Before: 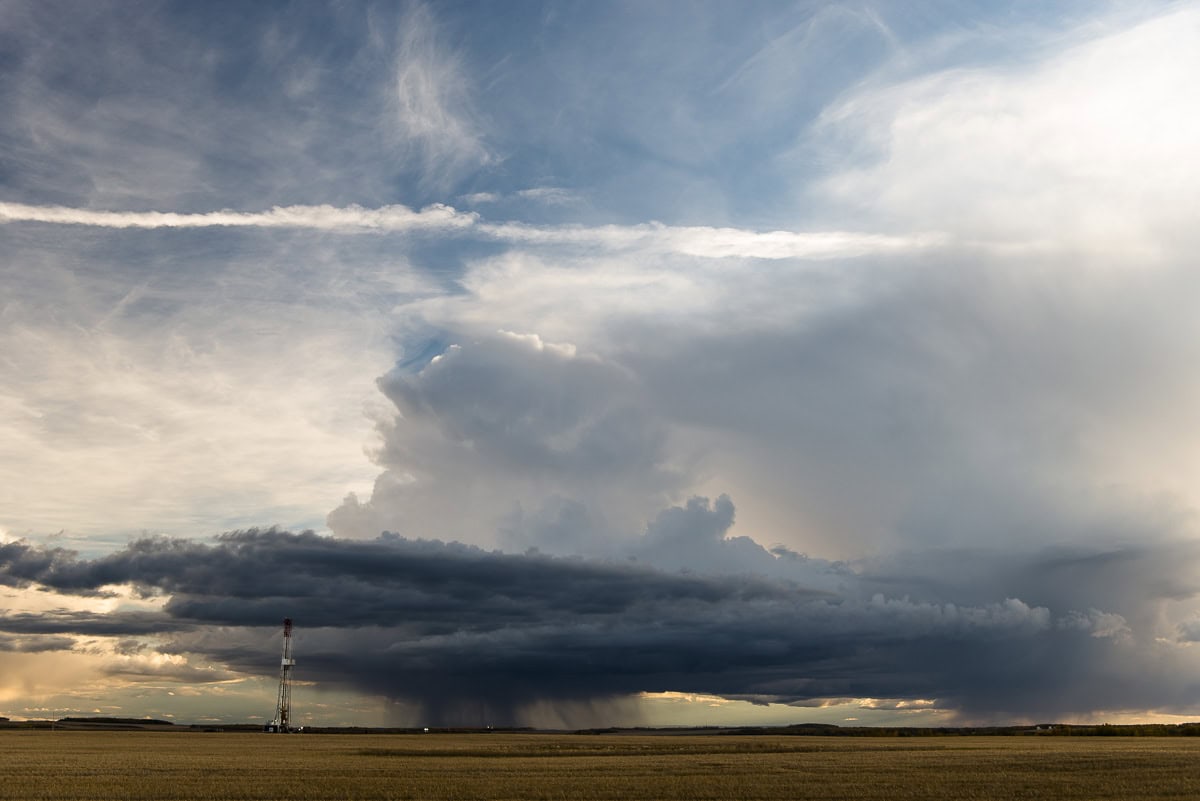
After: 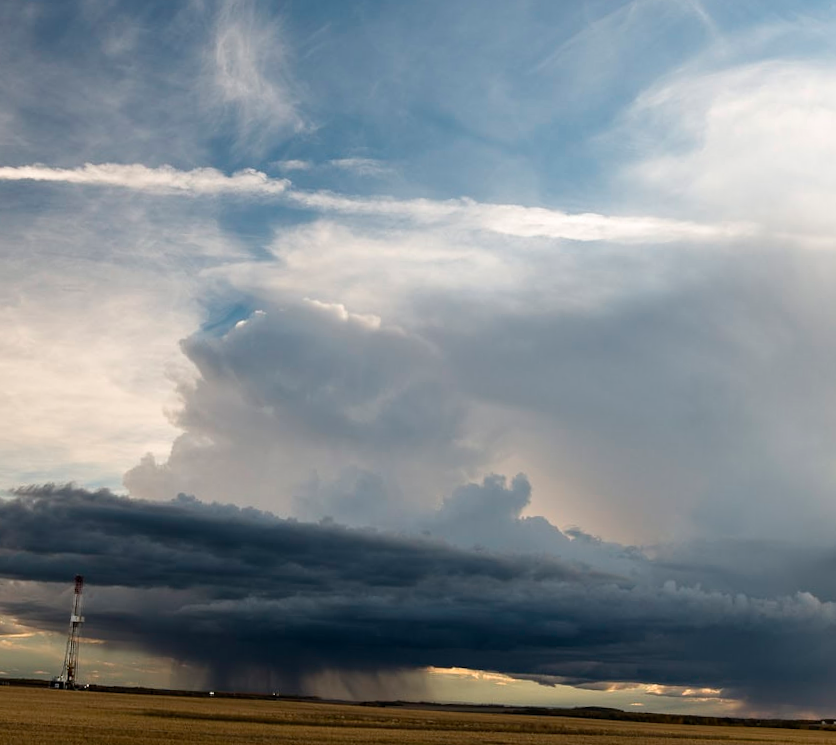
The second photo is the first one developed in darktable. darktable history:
exposure: compensate exposure bias true, compensate highlight preservation false
crop and rotate: angle -2.88°, left 14.047%, top 0.032%, right 11.067%, bottom 0.03%
